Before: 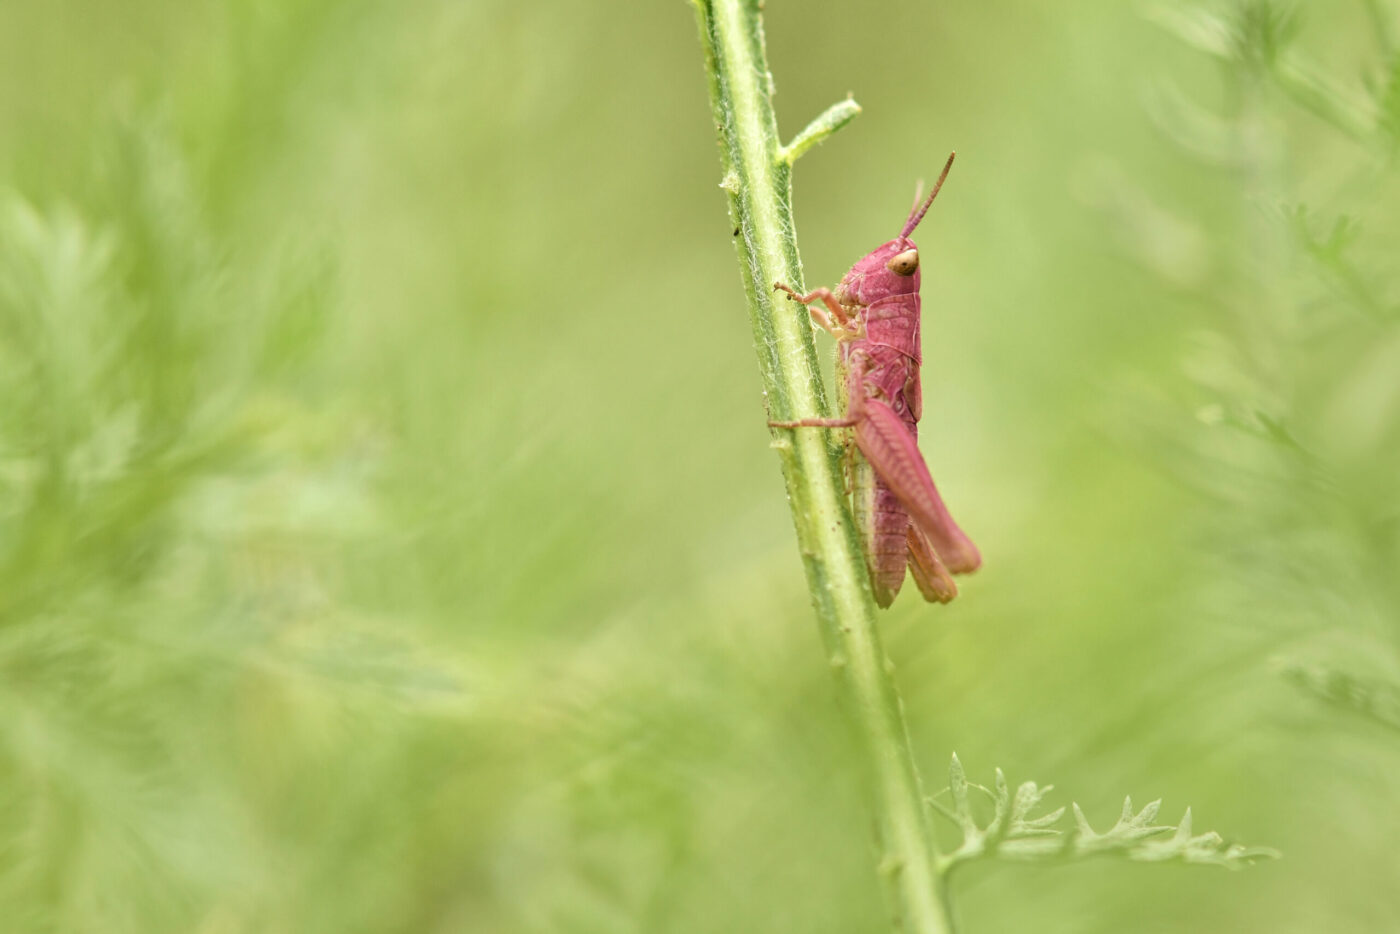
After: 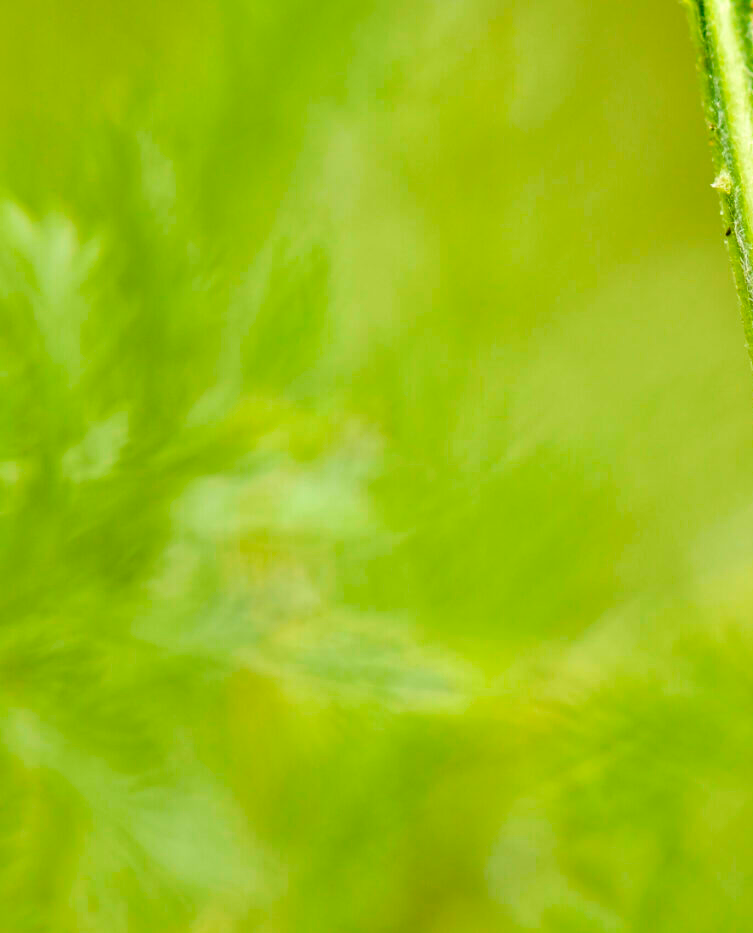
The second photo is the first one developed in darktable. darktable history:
crop: left 0.587%, right 45.588%, bottom 0.086%
color balance rgb: linear chroma grading › global chroma 15%, perceptual saturation grading › global saturation 30%
